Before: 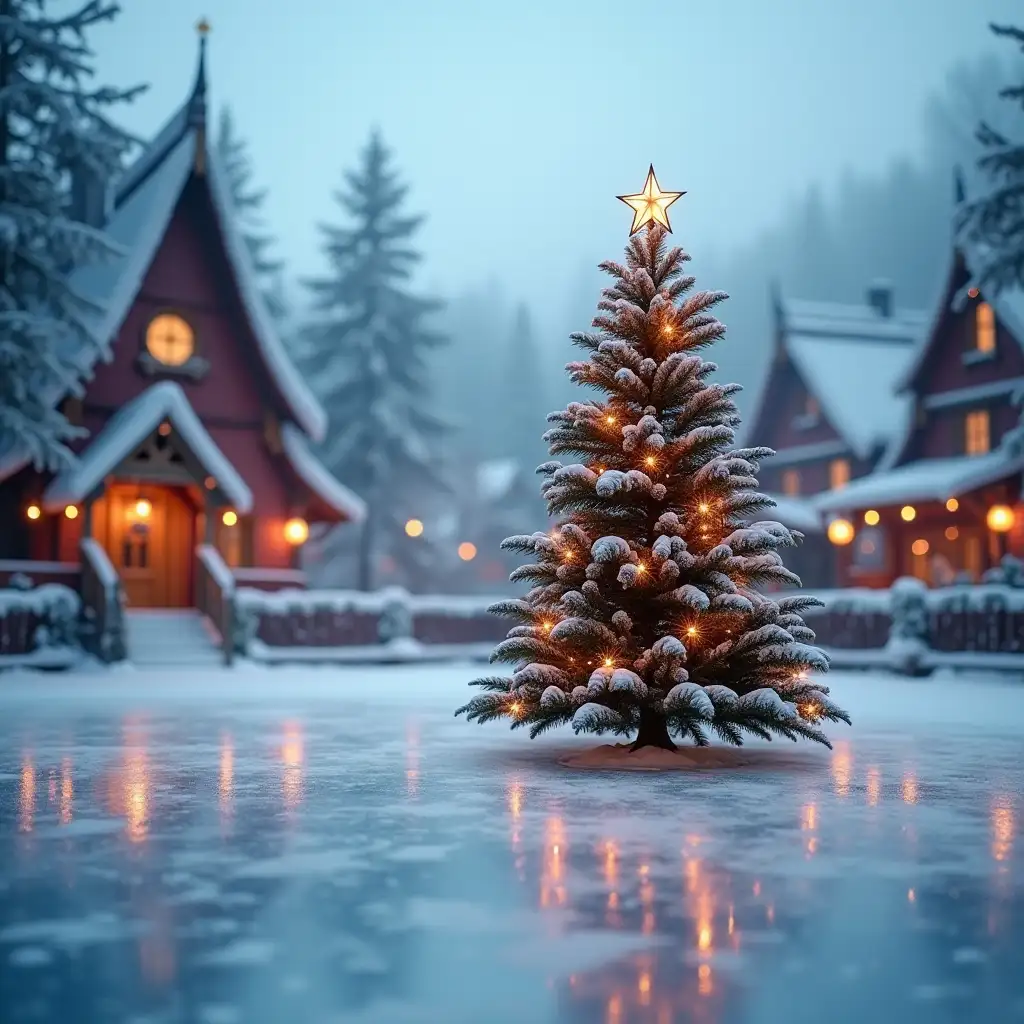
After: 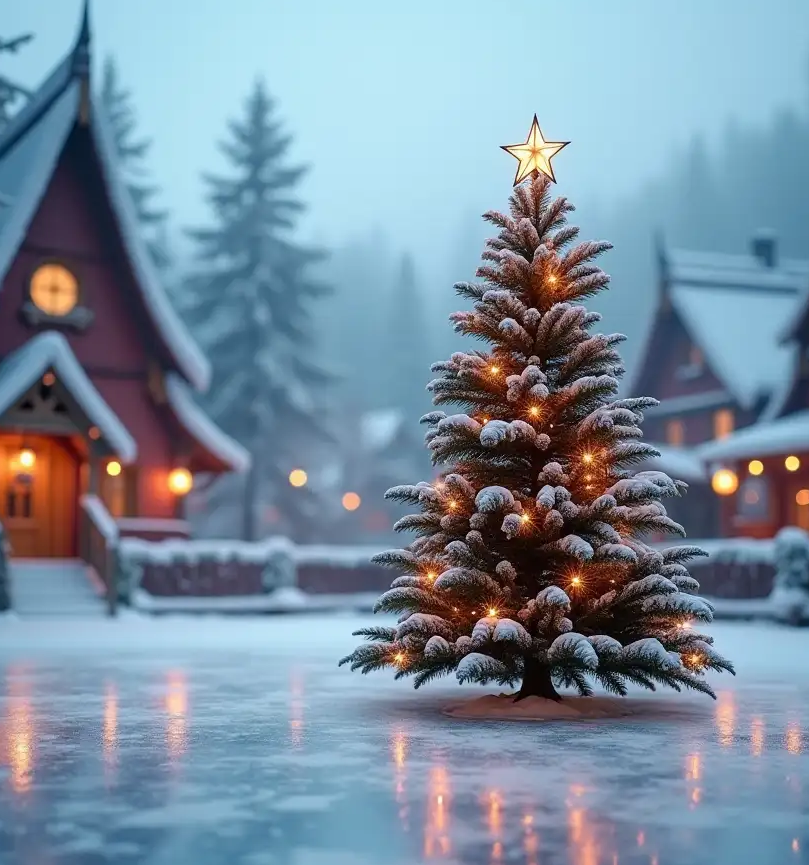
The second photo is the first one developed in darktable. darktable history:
crop: left 11.361%, top 4.89%, right 9.564%, bottom 10.626%
